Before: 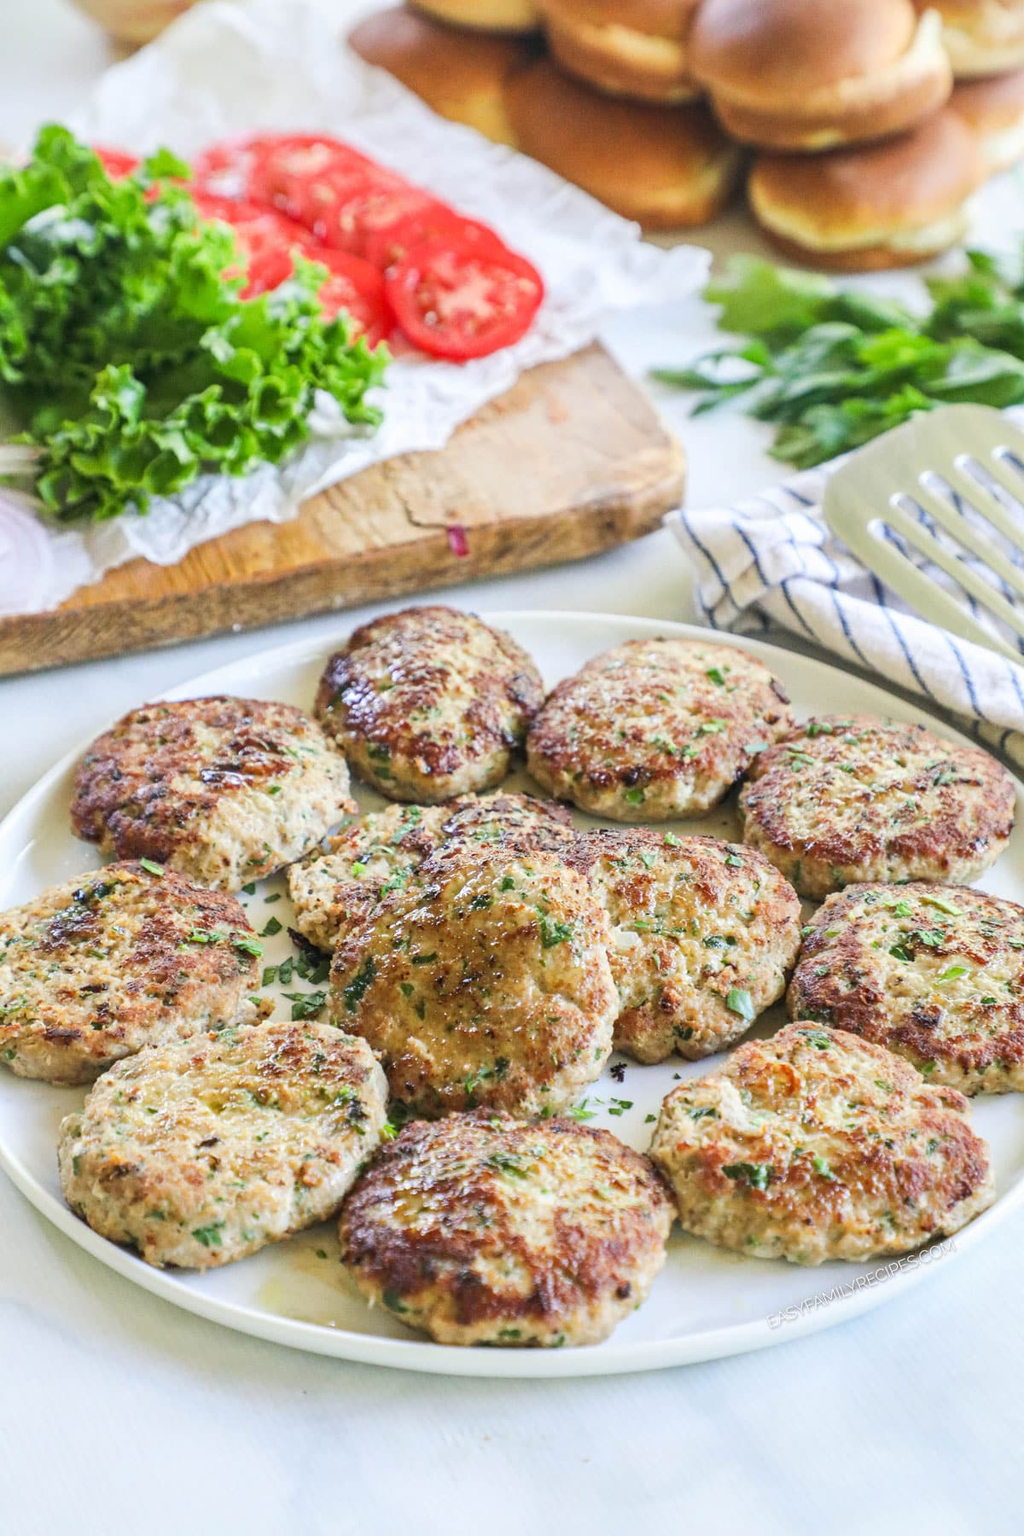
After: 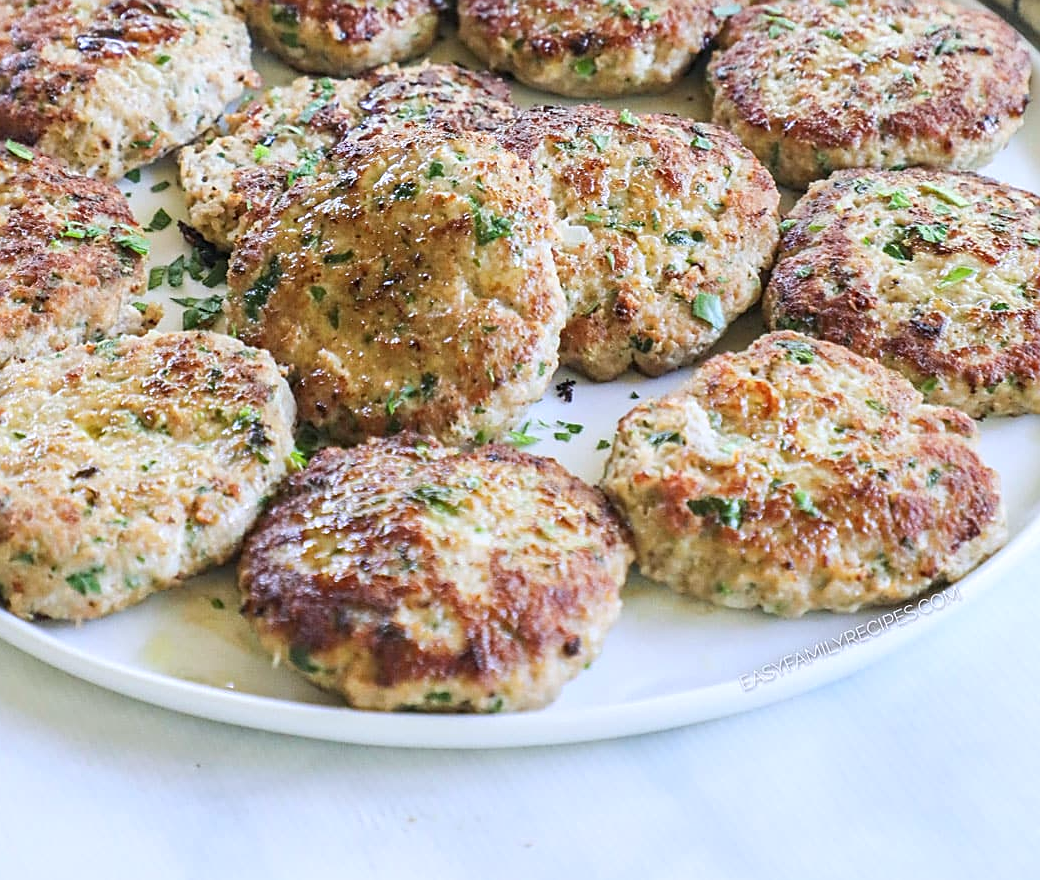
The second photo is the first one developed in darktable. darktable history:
color calibration: illuminant as shot in camera, x 0.358, y 0.373, temperature 4628.91 K
crop and rotate: left 13.306%, top 48.129%, bottom 2.928%
sharpen: on, module defaults
